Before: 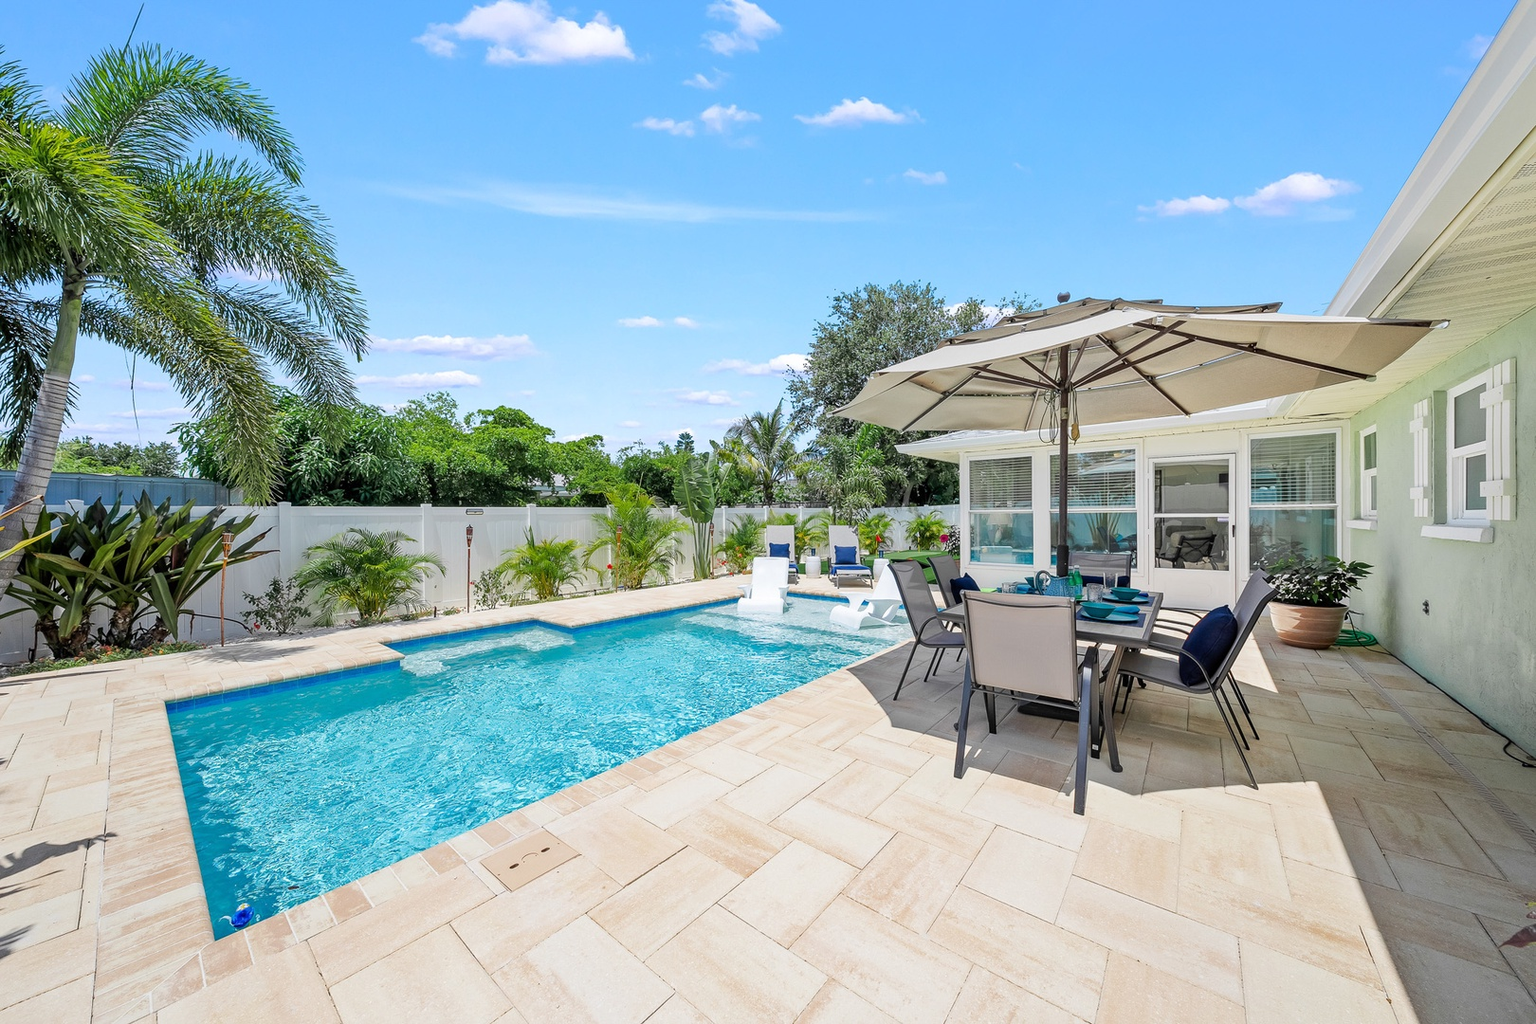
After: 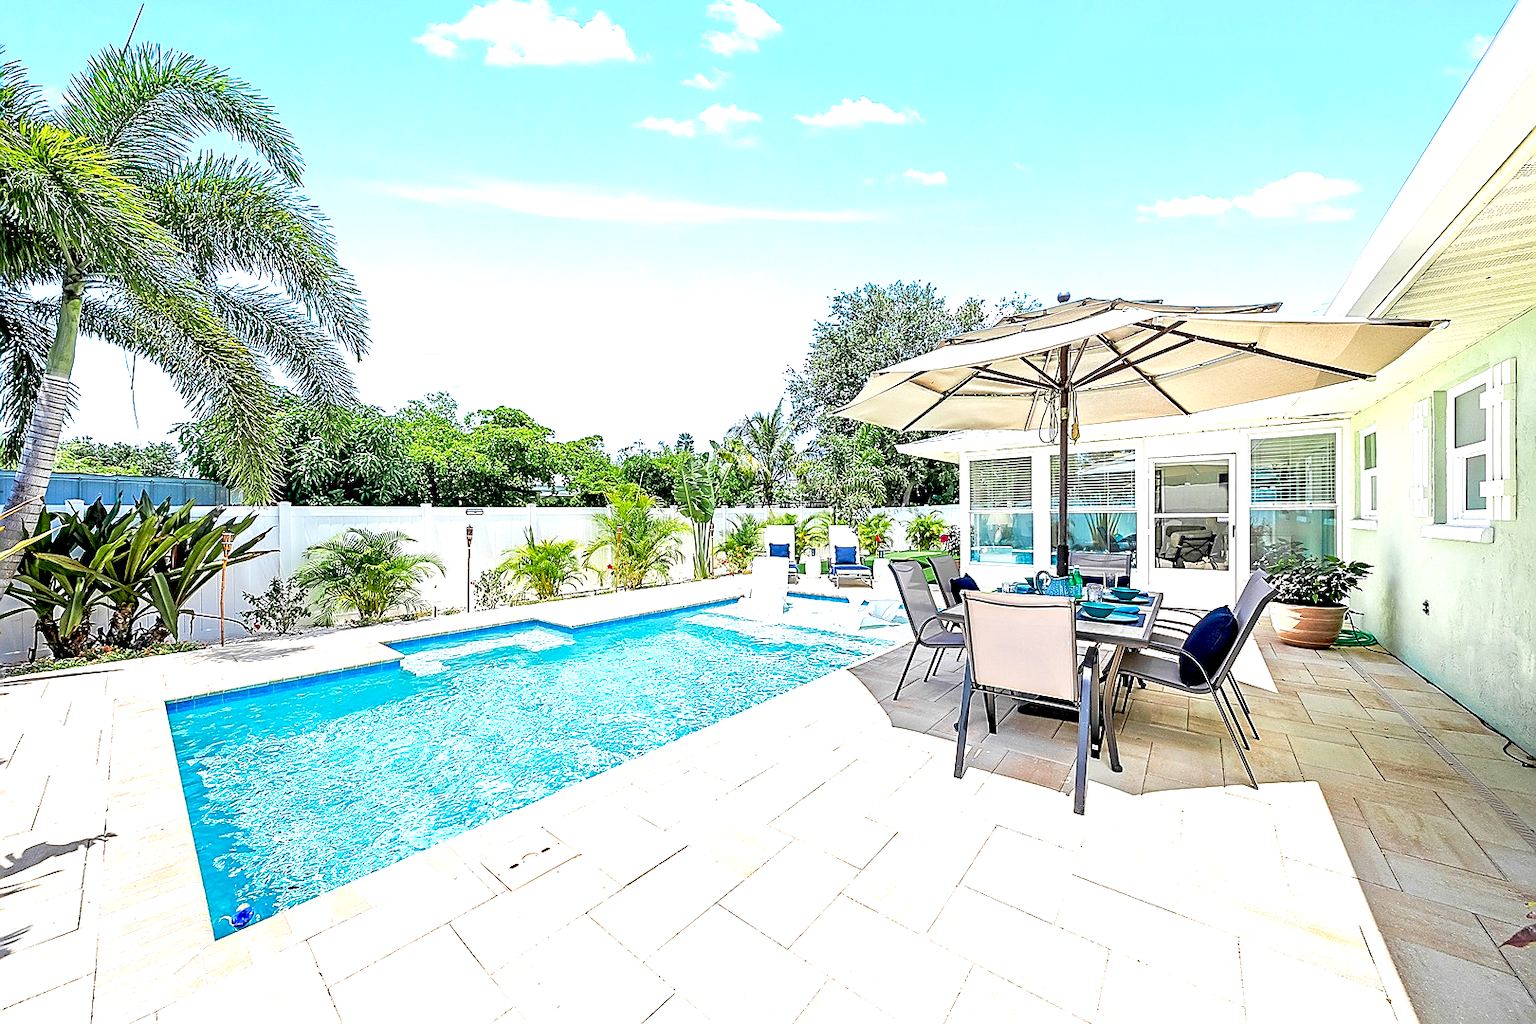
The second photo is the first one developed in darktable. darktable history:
exposure: black level correction 0.011, exposure 1.088 EV, compensate exposure bias true, compensate highlight preservation false
sharpen: radius 1.4, amount 1.25, threshold 0.7
velvia: on, module defaults
